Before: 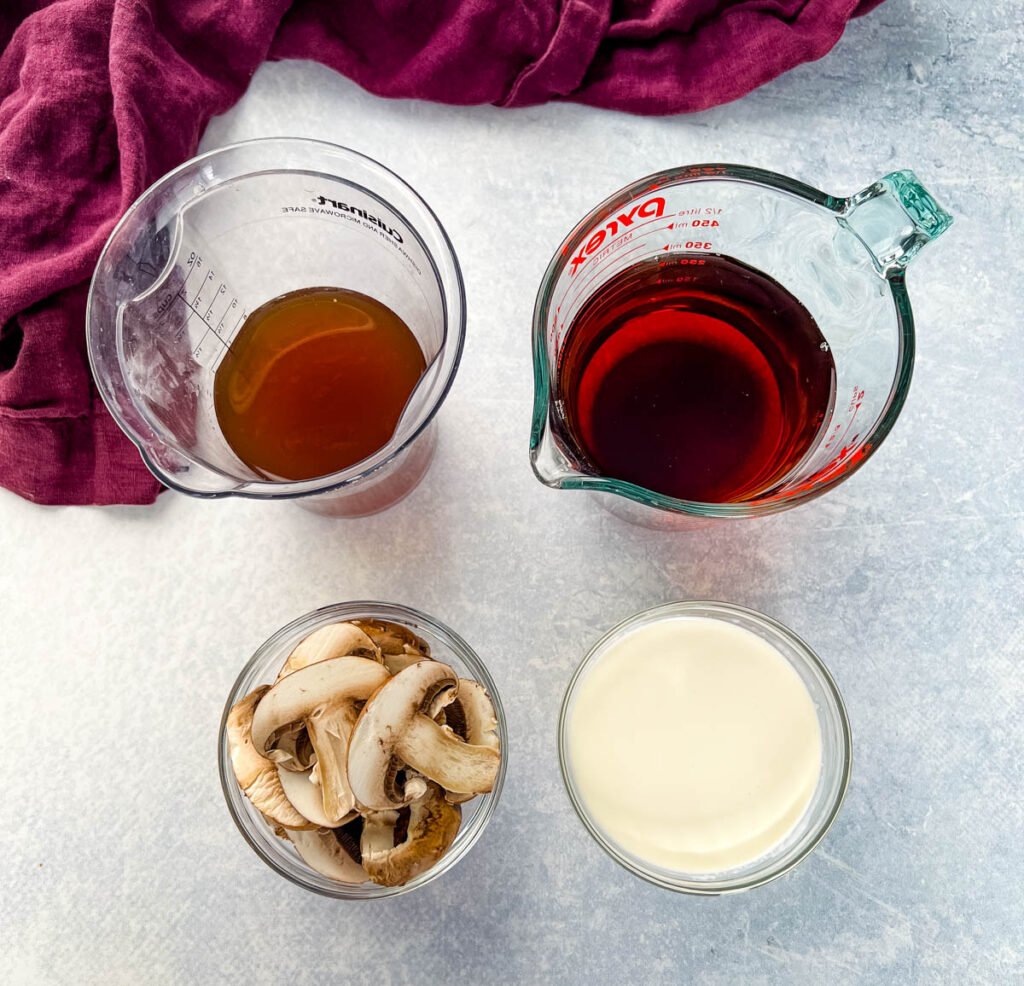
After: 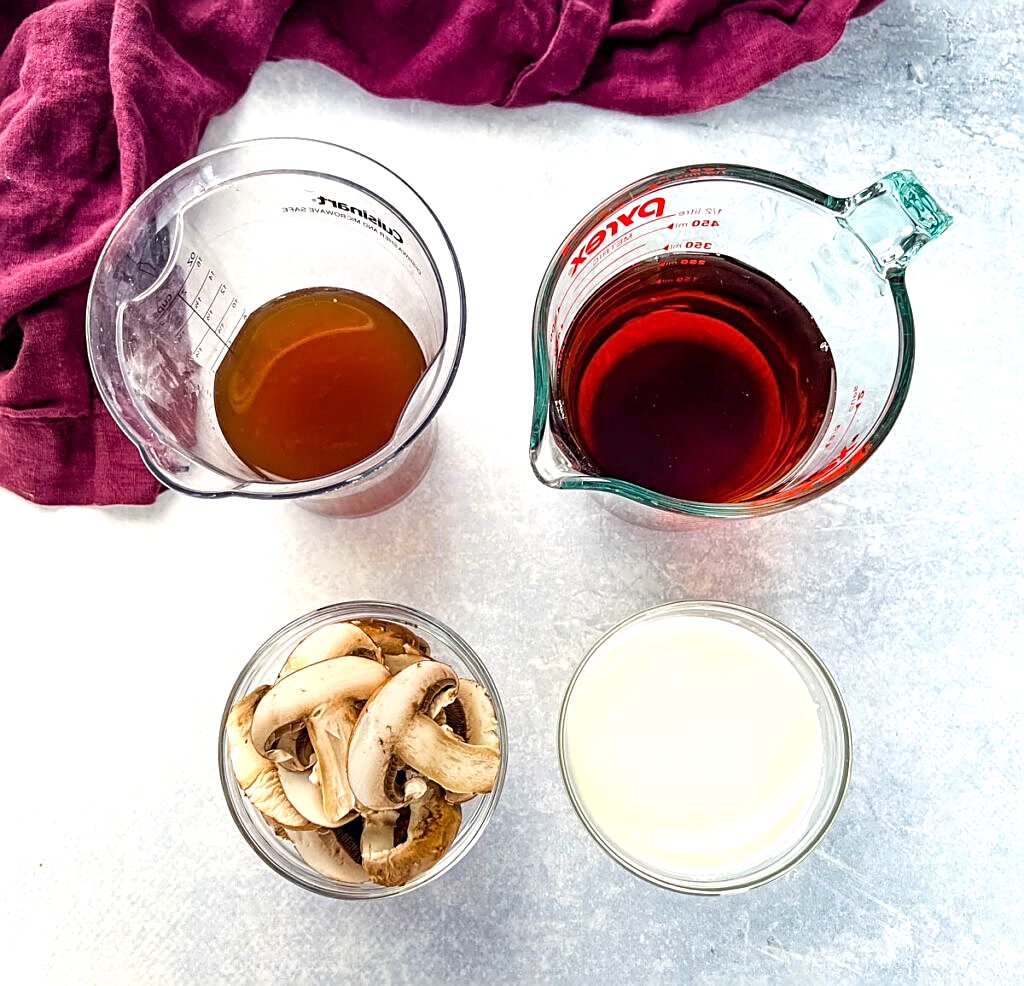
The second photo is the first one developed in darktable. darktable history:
tone equalizer: on, module defaults
sharpen: on, module defaults
exposure: exposure 0.498 EV, compensate highlight preservation false
